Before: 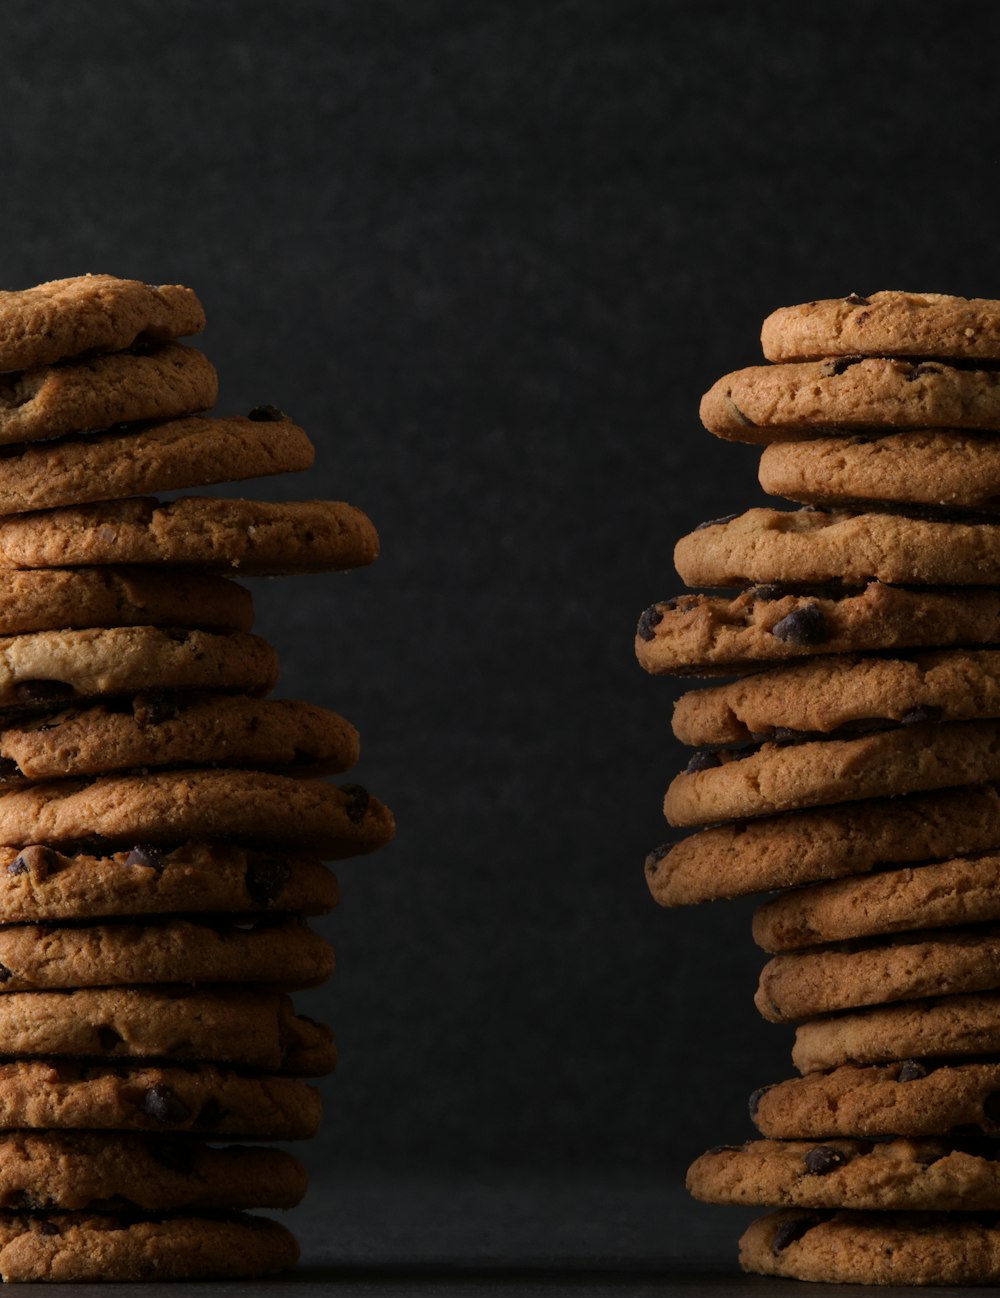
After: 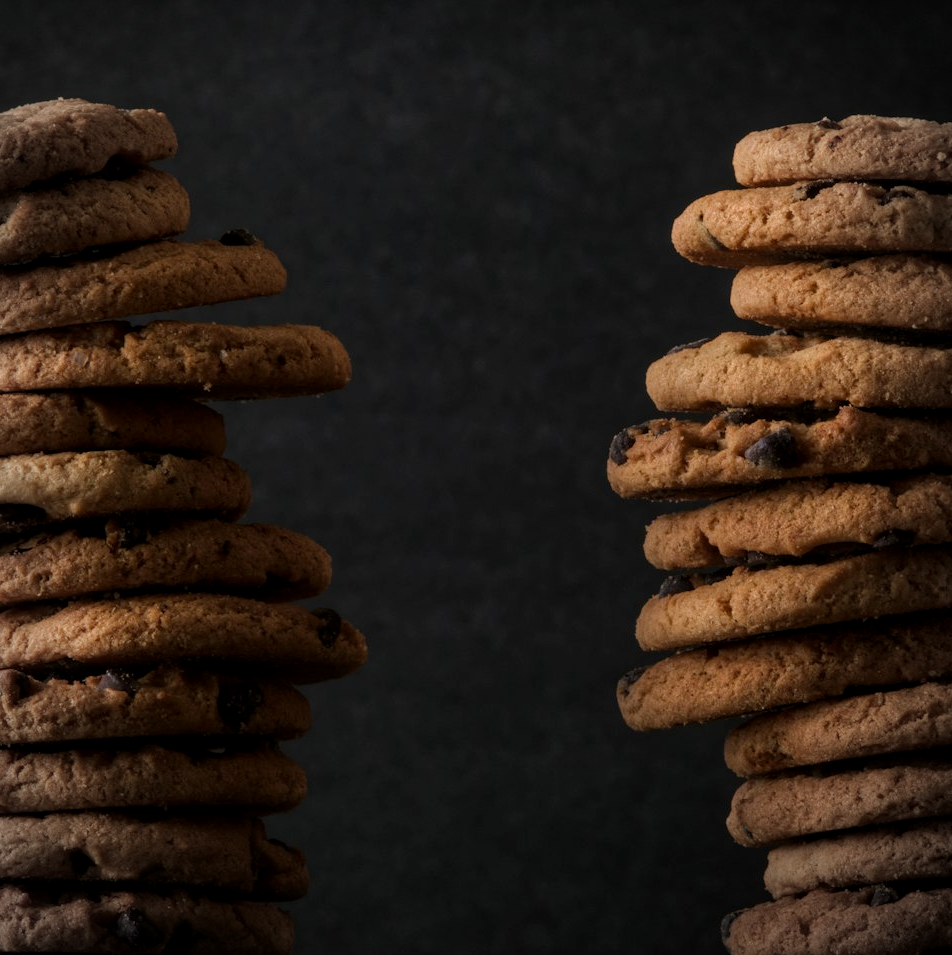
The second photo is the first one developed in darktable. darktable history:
local contrast: on, module defaults
crop and rotate: left 2.843%, top 13.575%, right 1.889%, bottom 12.845%
vignetting: automatic ratio true
